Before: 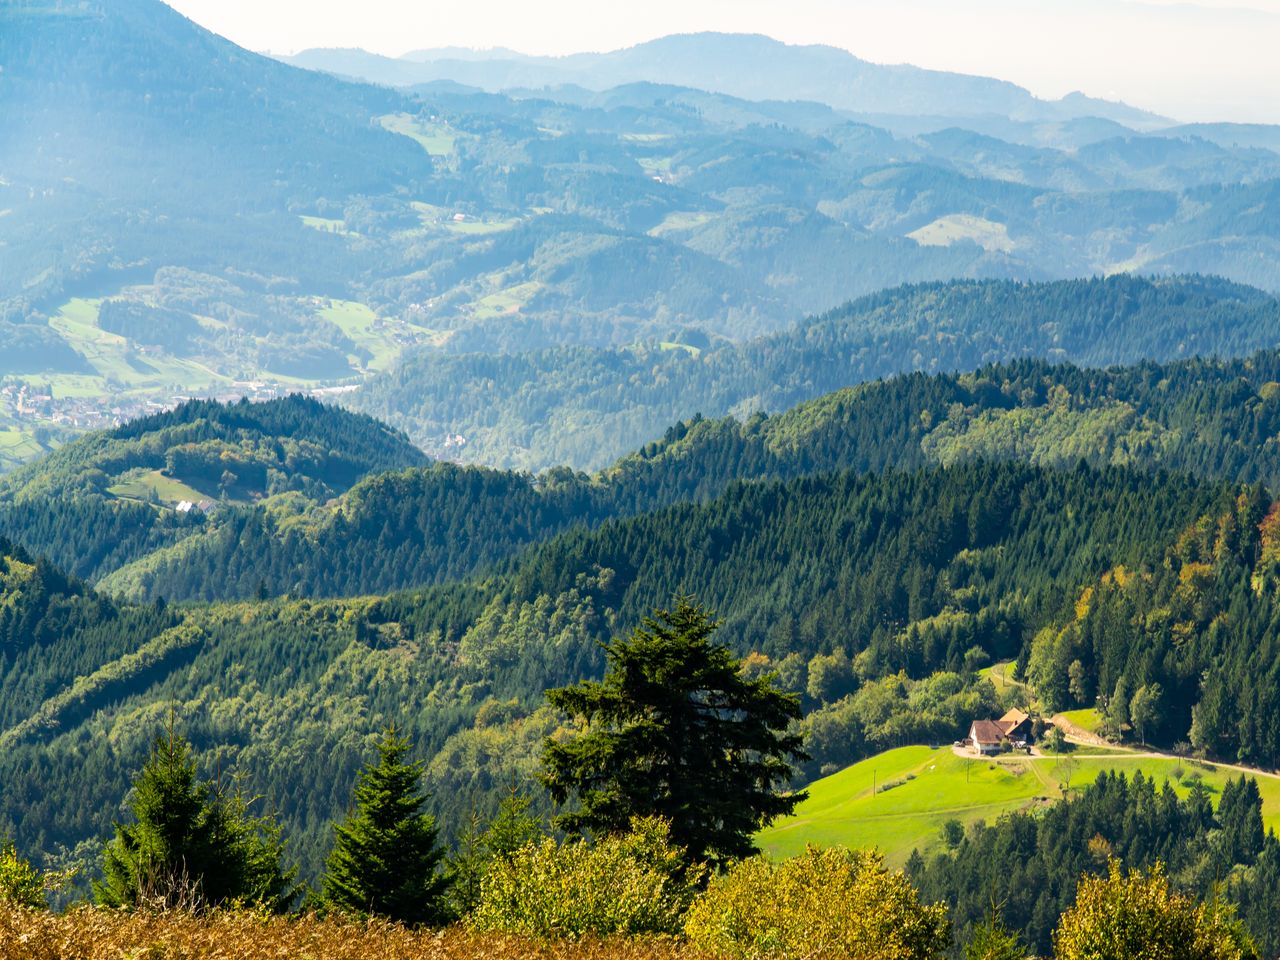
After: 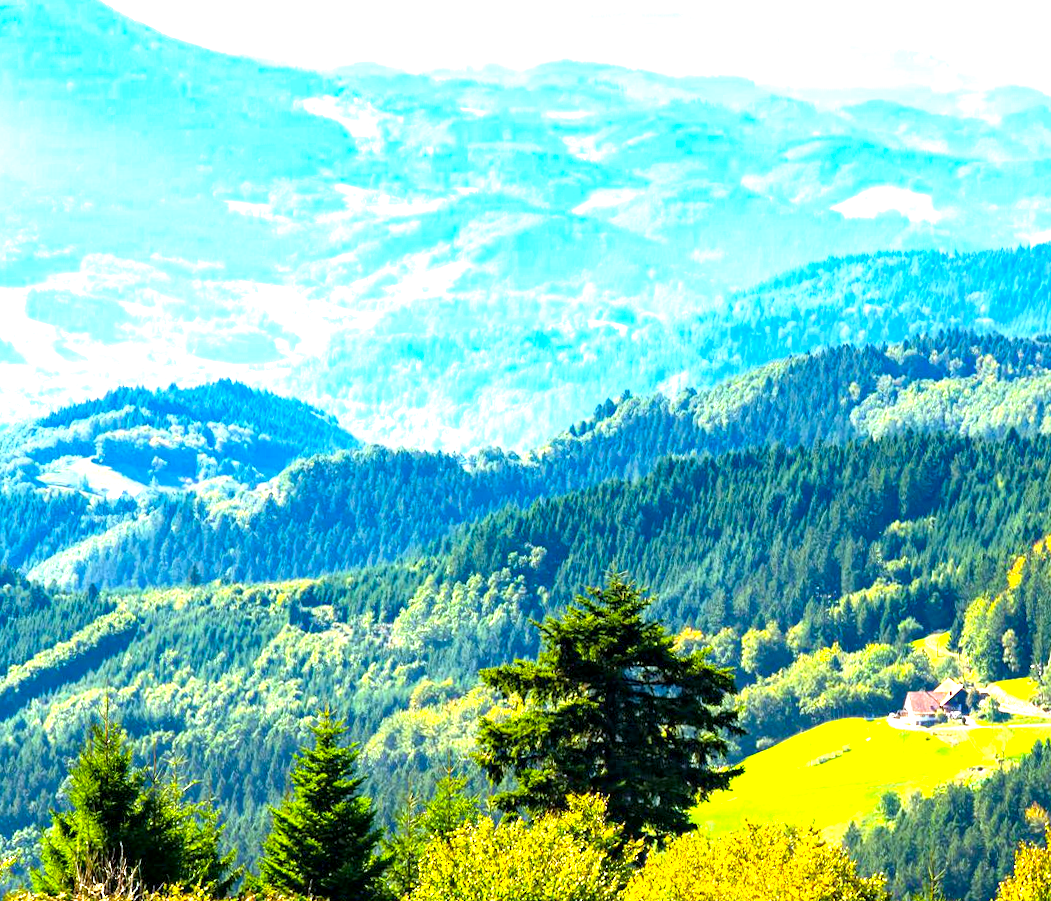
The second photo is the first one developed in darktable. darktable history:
exposure: black level correction 0.001, exposure 1.8 EV, compensate highlight preservation false
color balance rgb: perceptual saturation grading › global saturation 19.911%, global vibrance 20%
crop and rotate: angle 1.13°, left 4.328%, top 1.132%, right 11.408%, bottom 2.514%
color calibration: gray › normalize channels true, x 0.37, y 0.382, temperature 4318.64 K, gamut compression 0.019
